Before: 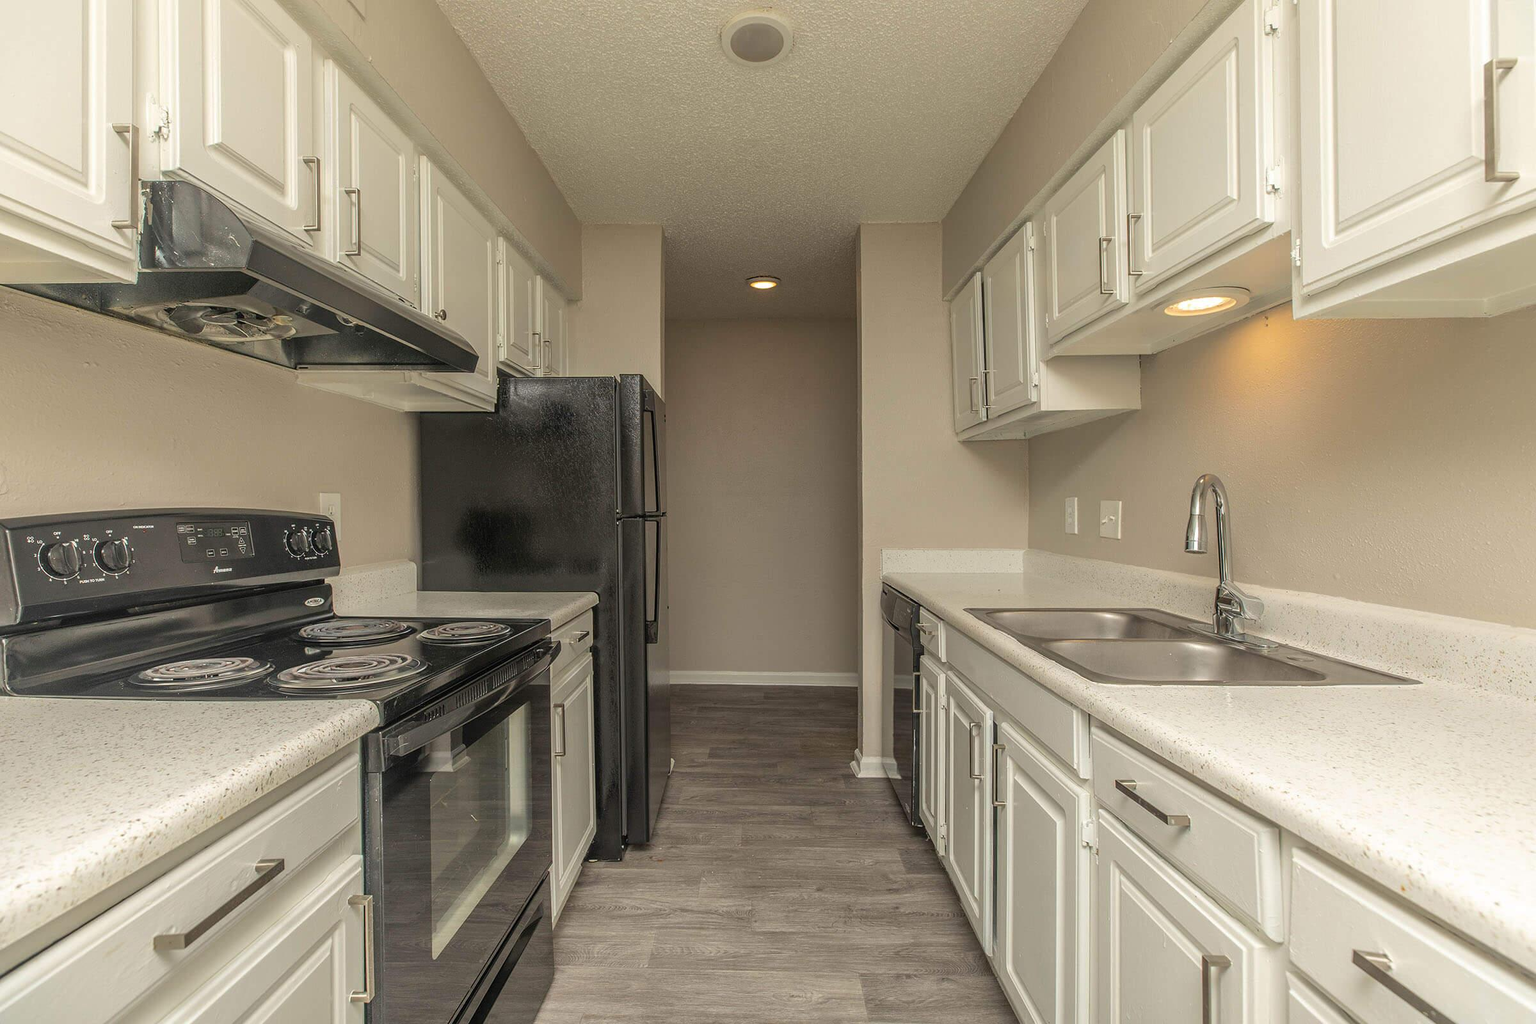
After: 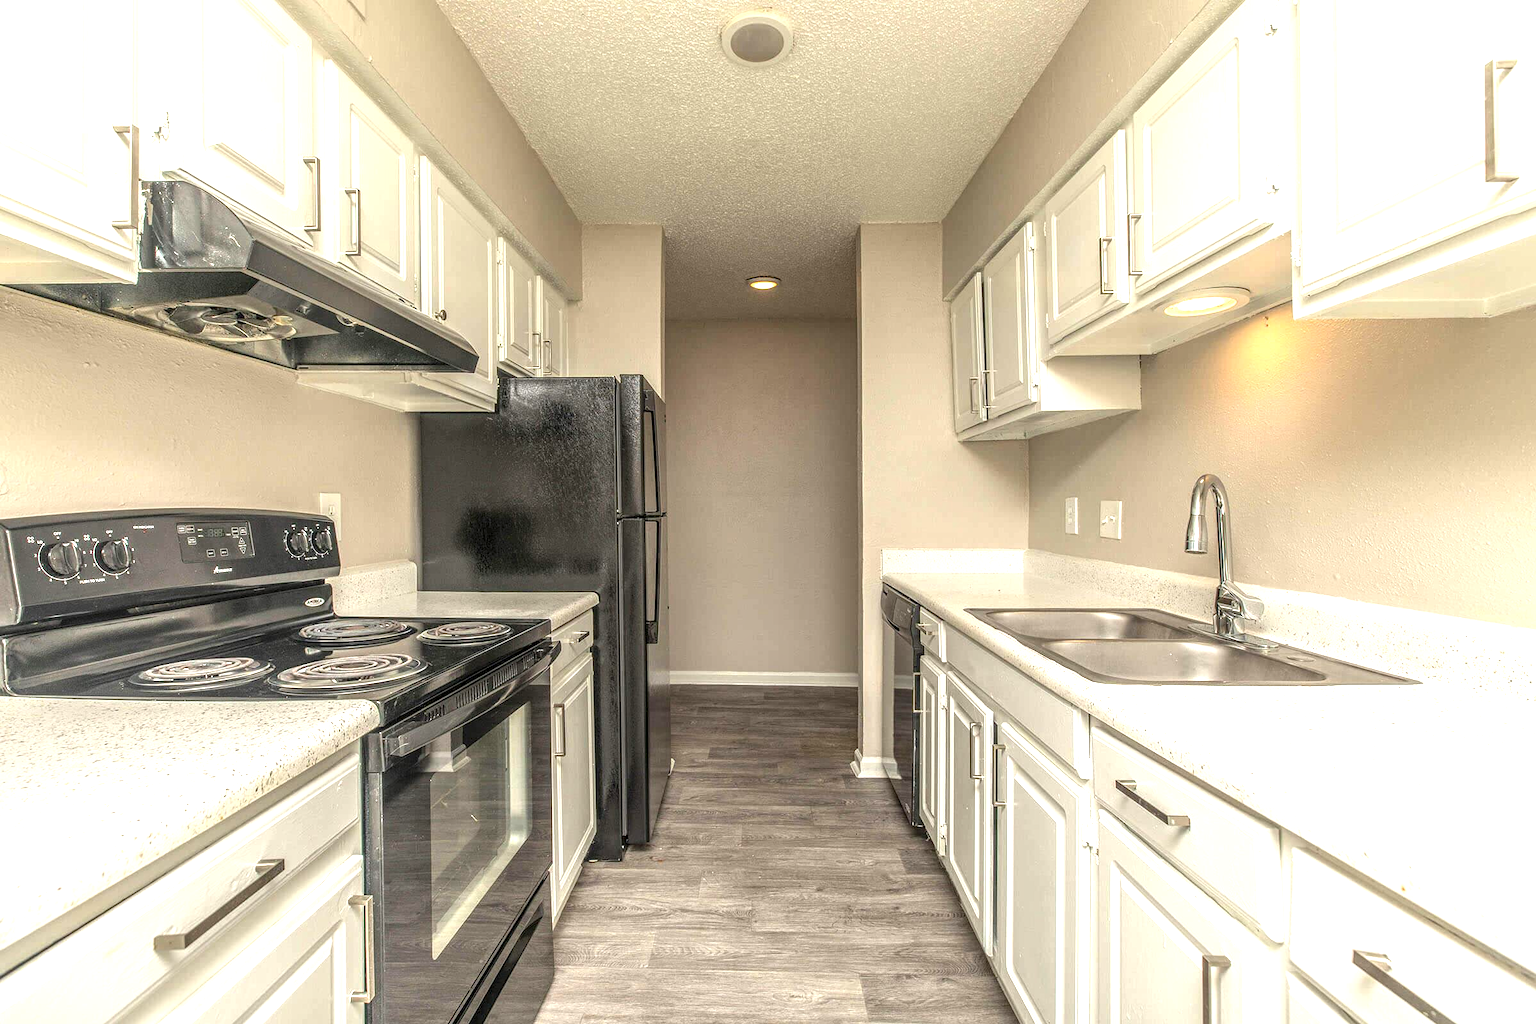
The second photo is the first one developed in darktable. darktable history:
exposure: exposure 1.001 EV, compensate highlight preservation false
contrast equalizer: y [[0.5, 0.5, 0.472, 0.5, 0.5, 0.5], [0.5 ×6], [0.5 ×6], [0 ×6], [0 ×6]], mix 0.3
local contrast: highlights 61%, detail 143%, midtone range 0.423
